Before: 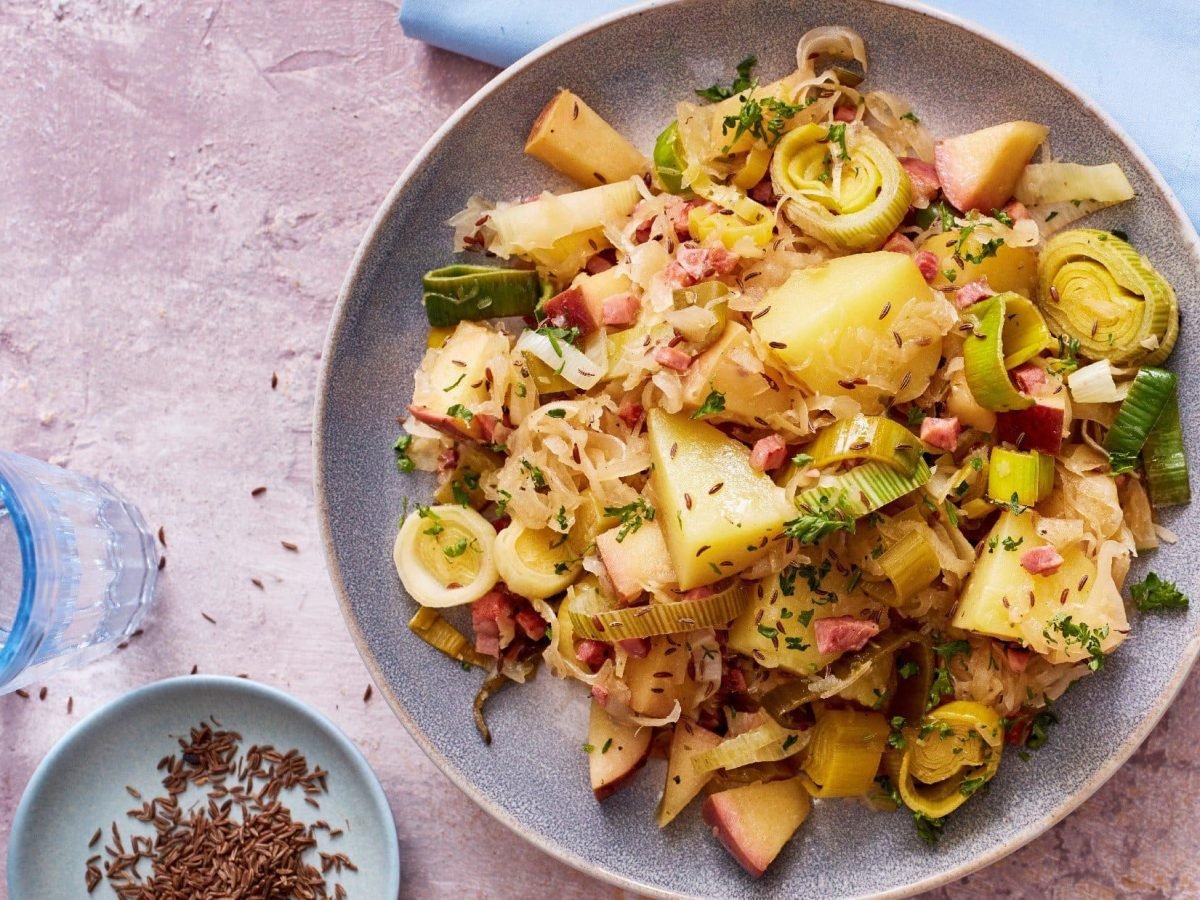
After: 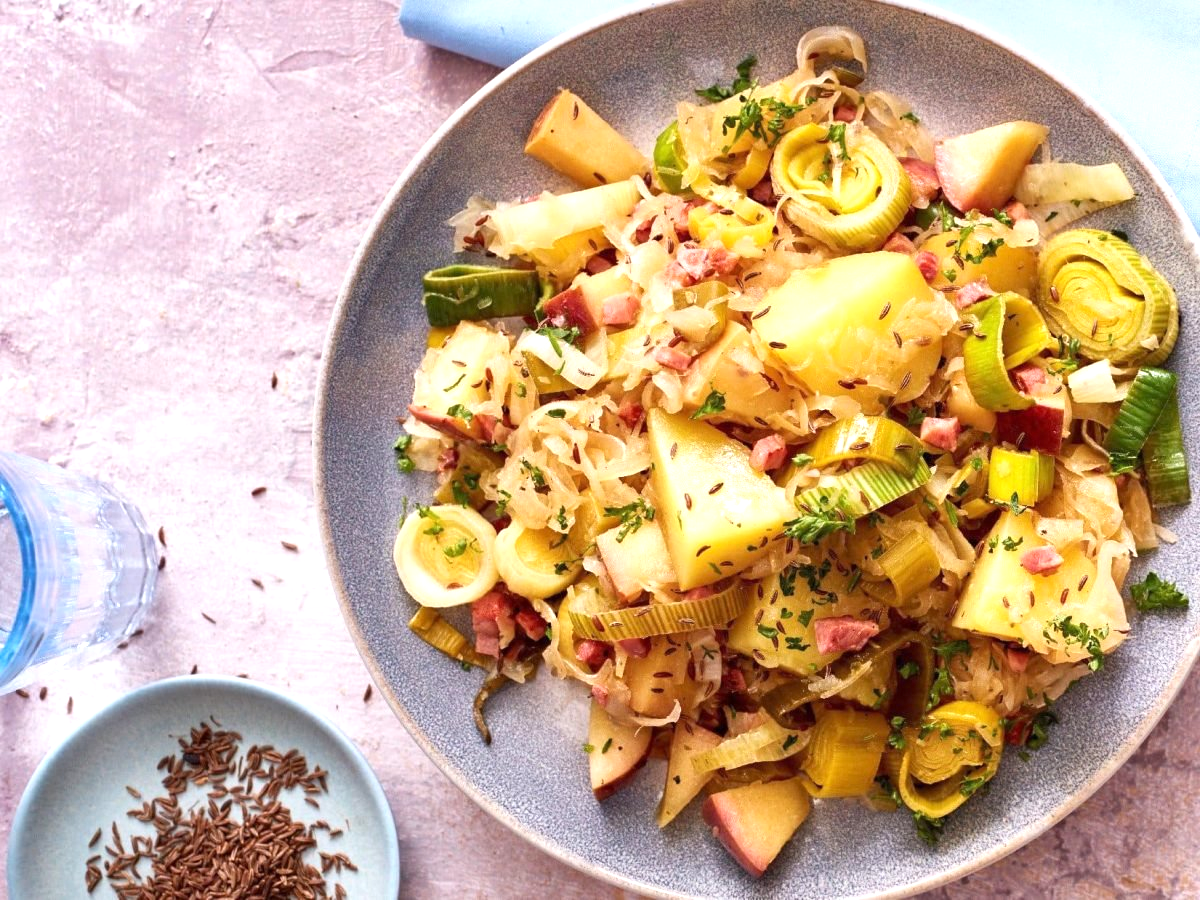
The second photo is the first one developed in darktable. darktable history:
exposure: exposure 0.56 EV, compensate exposure bias true, compensate highlight preservation false
